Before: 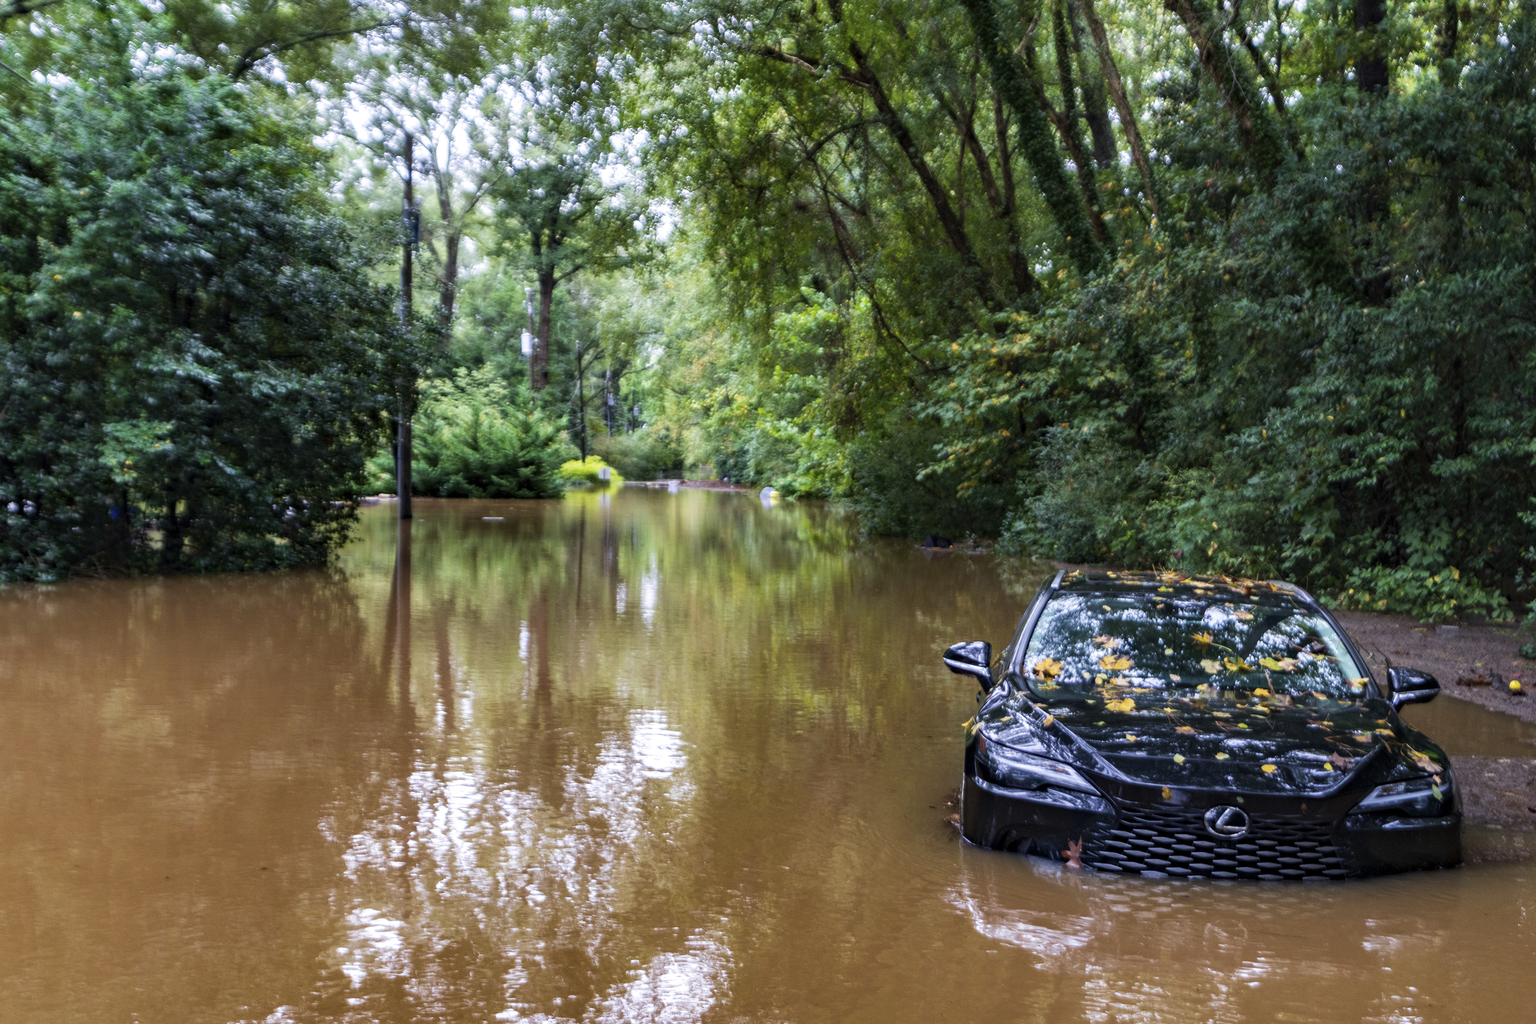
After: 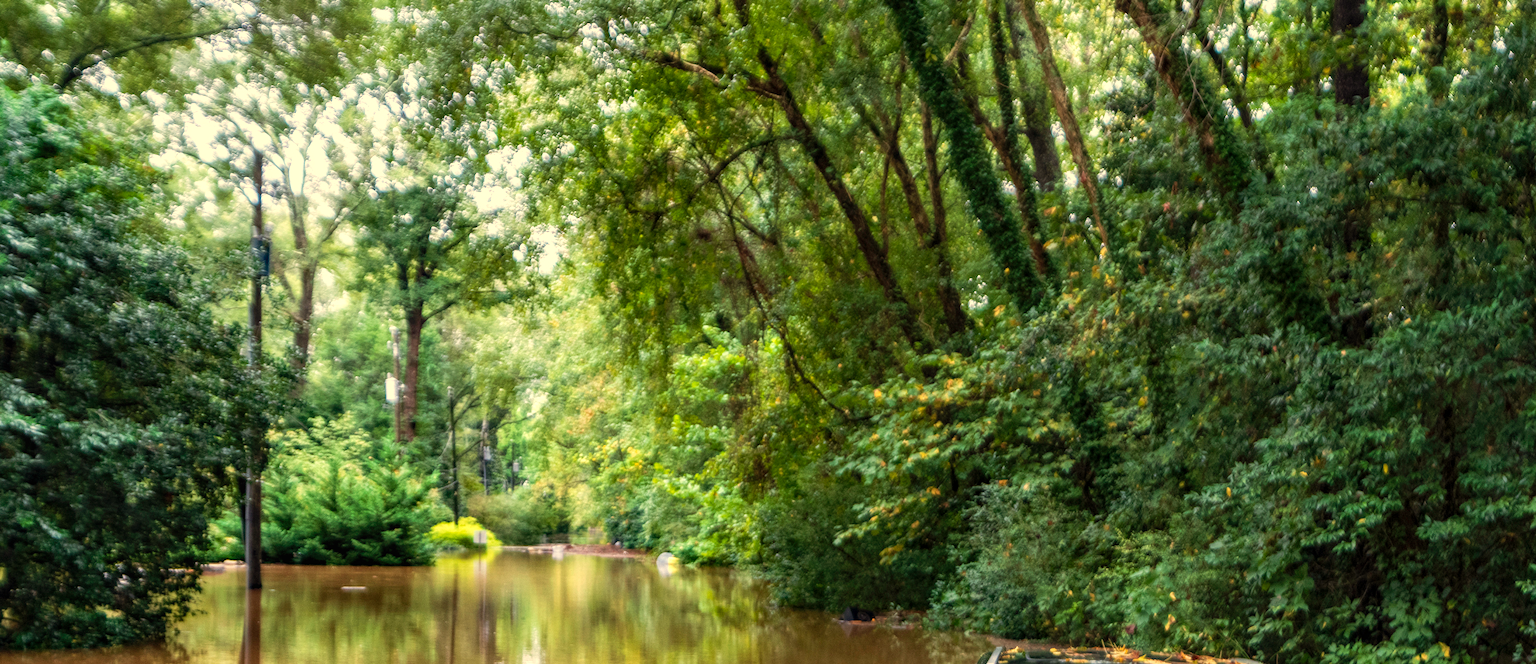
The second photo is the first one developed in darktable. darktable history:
local contrast: detail 110%
white balance: red 1.08, blue 0.791
crop and rotate: left 11.812%, bottom 42.776%
exposure: exposure 0.014 EV, compensate highlight preservation false
levels: levels [0, 0.435, 0.917]
color correction: highlights a* -0.137, highlights b* 0.137
tone equalizer: -7 EV 0.18 EV, -6 EV 0.12 EV, -5 EV 0.08 EV, -4 EV 0.04 EV, -2 EV -0.02 EV, -1 EV -0.04 EV, +0 EV -0.06 EV, luminance estimator HSV value / RGB max
